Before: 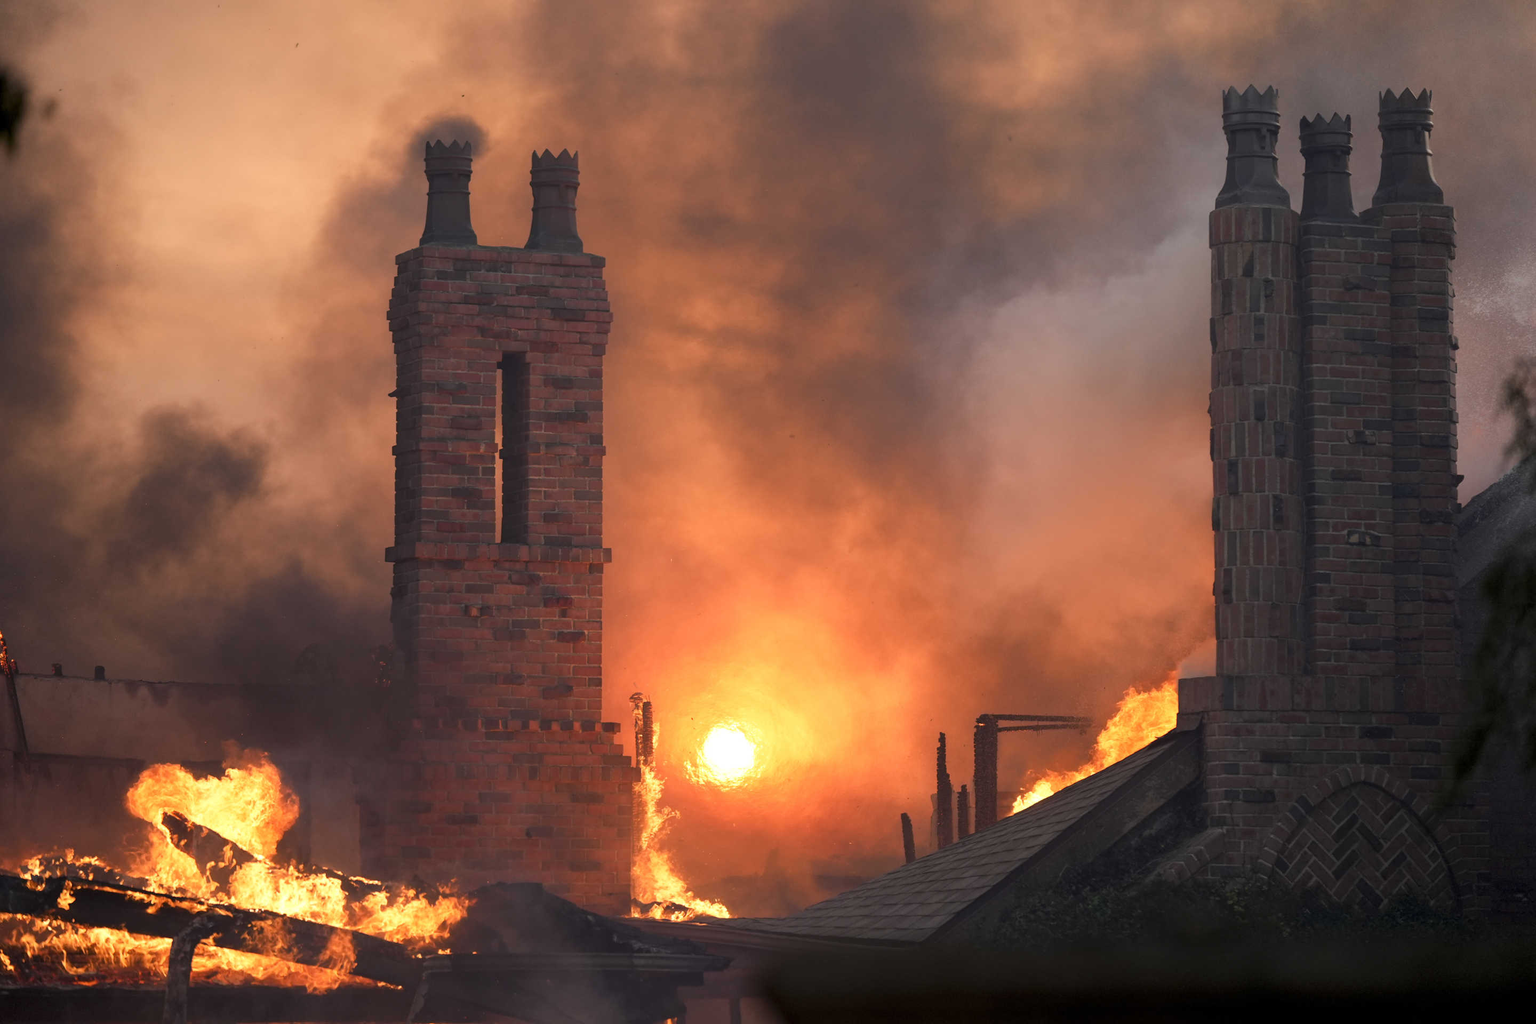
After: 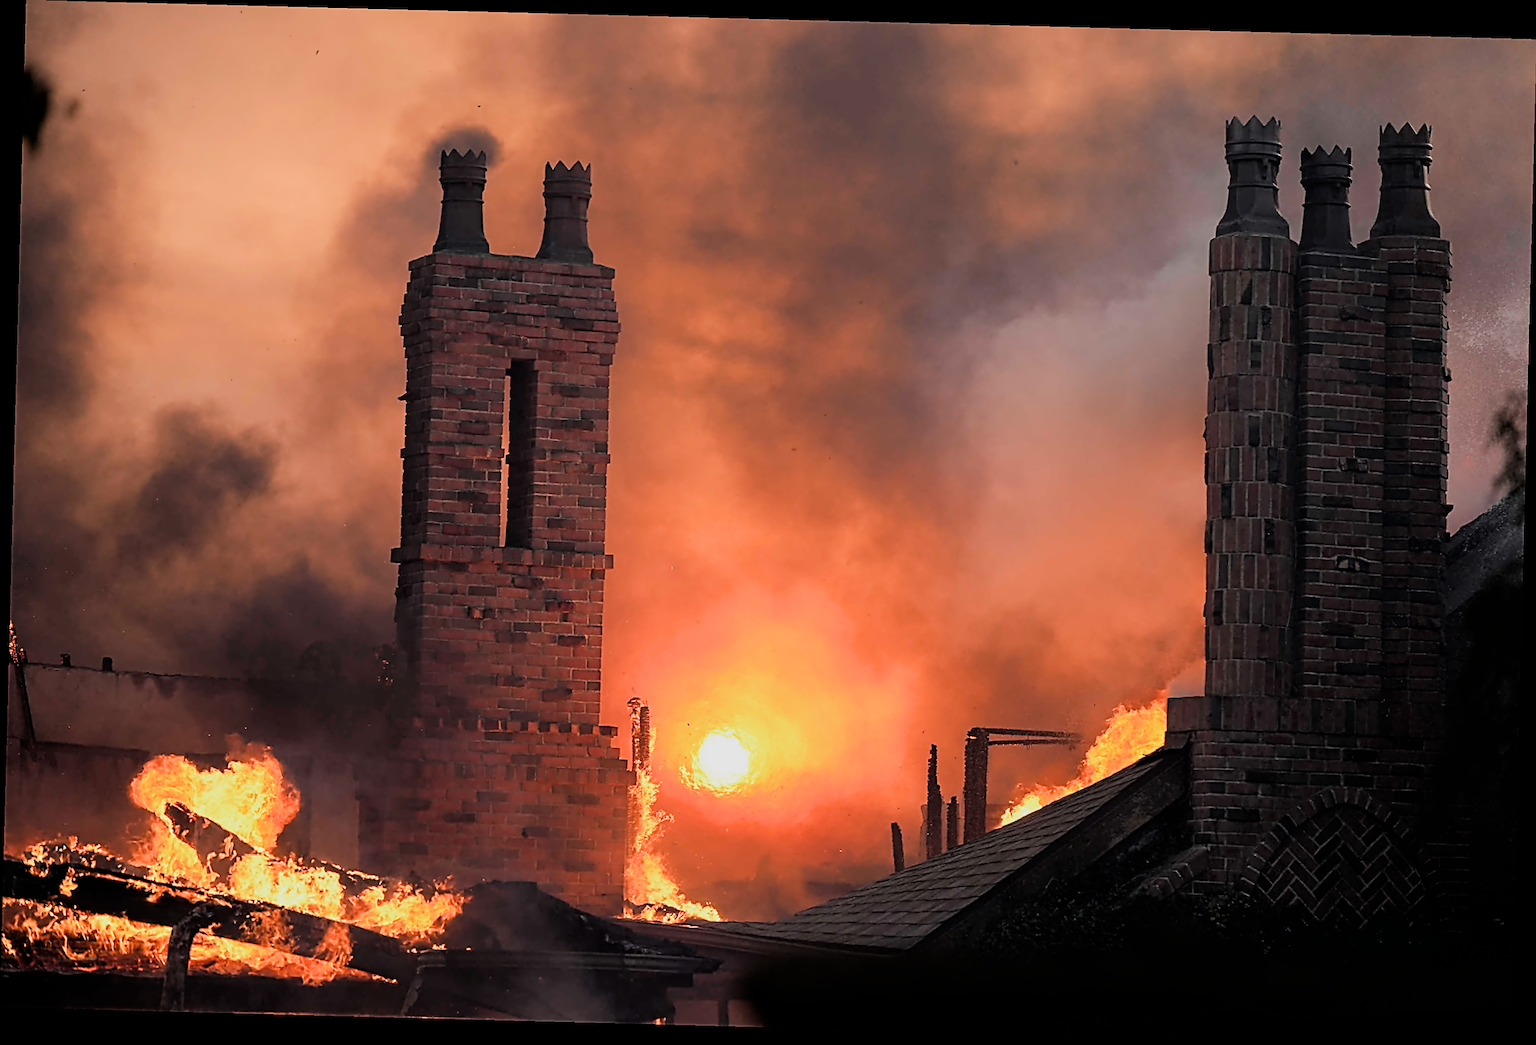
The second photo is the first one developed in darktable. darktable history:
filmic rgb: black relative exposure -8.01 EV, white relative exposure 4.03 EV, threshold 2.97 EV, hardness 4.2, latitude 49.03%, contrast 1.101, enable highlight reconstruction true
contrast equalizer: y [[0.5, 0.5, 0.5, 0.515, 0.749, 0.84], [0.5 ×6], [0.5 ×6], [0, 0, 0, 0.001, 0.067, 0.262], [0 ×6]]
sharpen: on, module defaults
crop and rotate: angle -1.5°
